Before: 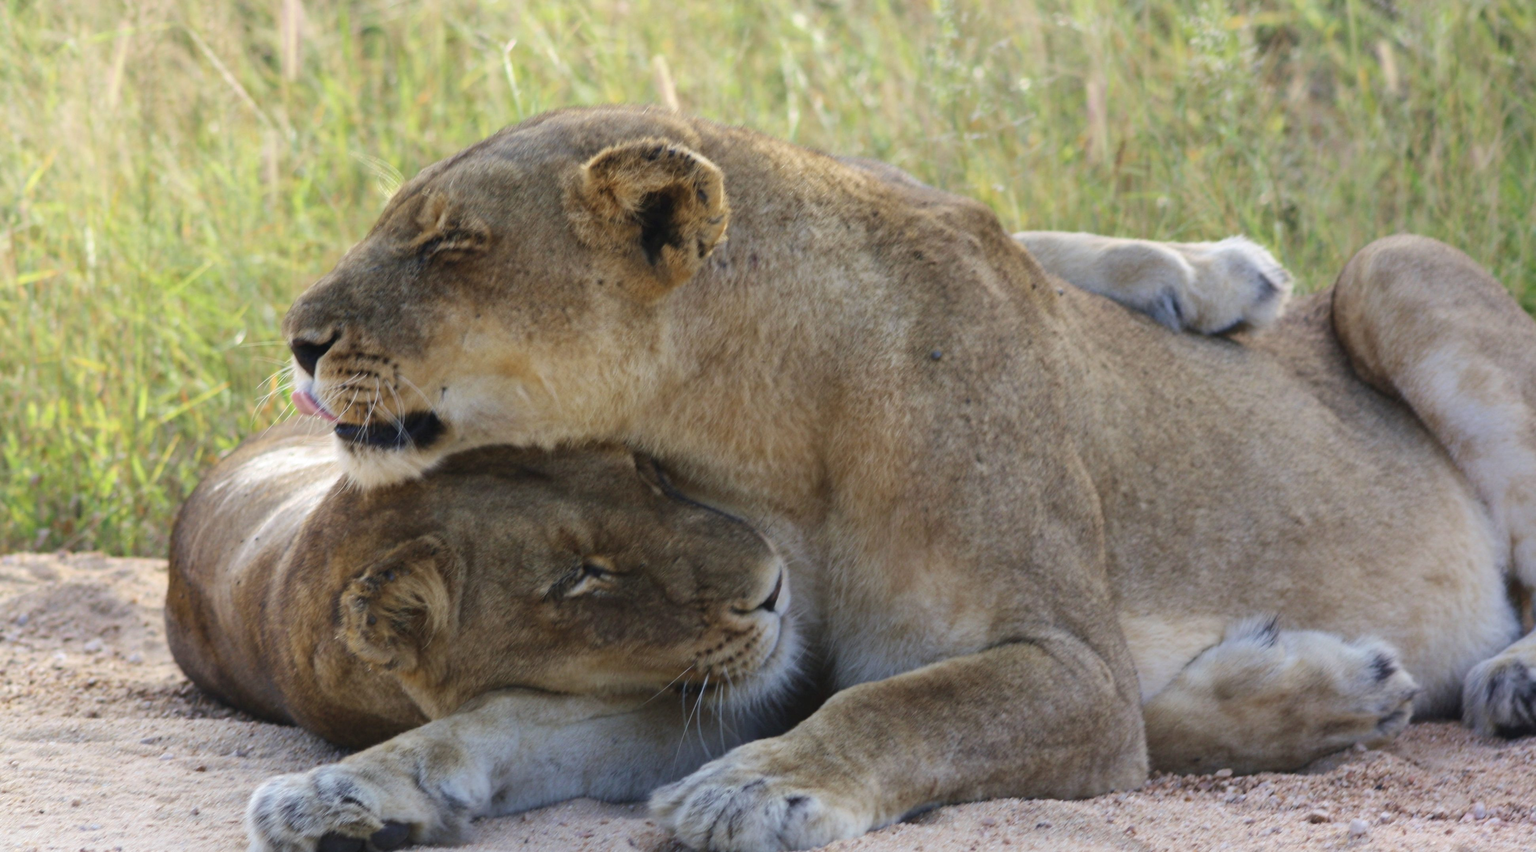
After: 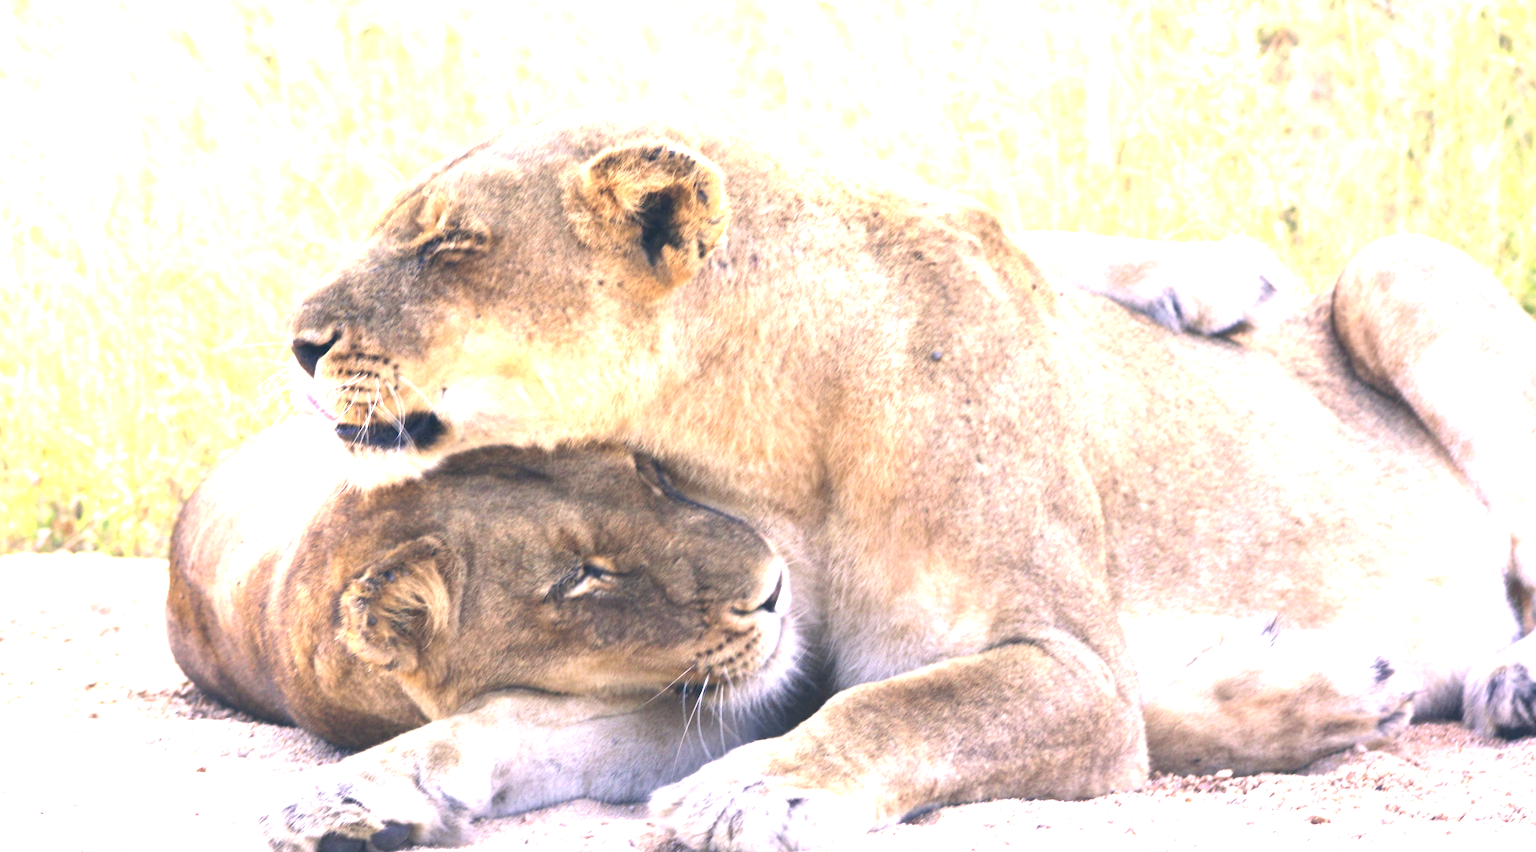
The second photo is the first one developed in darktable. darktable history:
exposure: exposure 2.269 EV, compensate exposure bias true, compensate highlight preservation false
color correction: highlights a* 14.14, highlights b* 5.75, shadows a* -5.76, shadows b* -15.75, saturation 0.859
